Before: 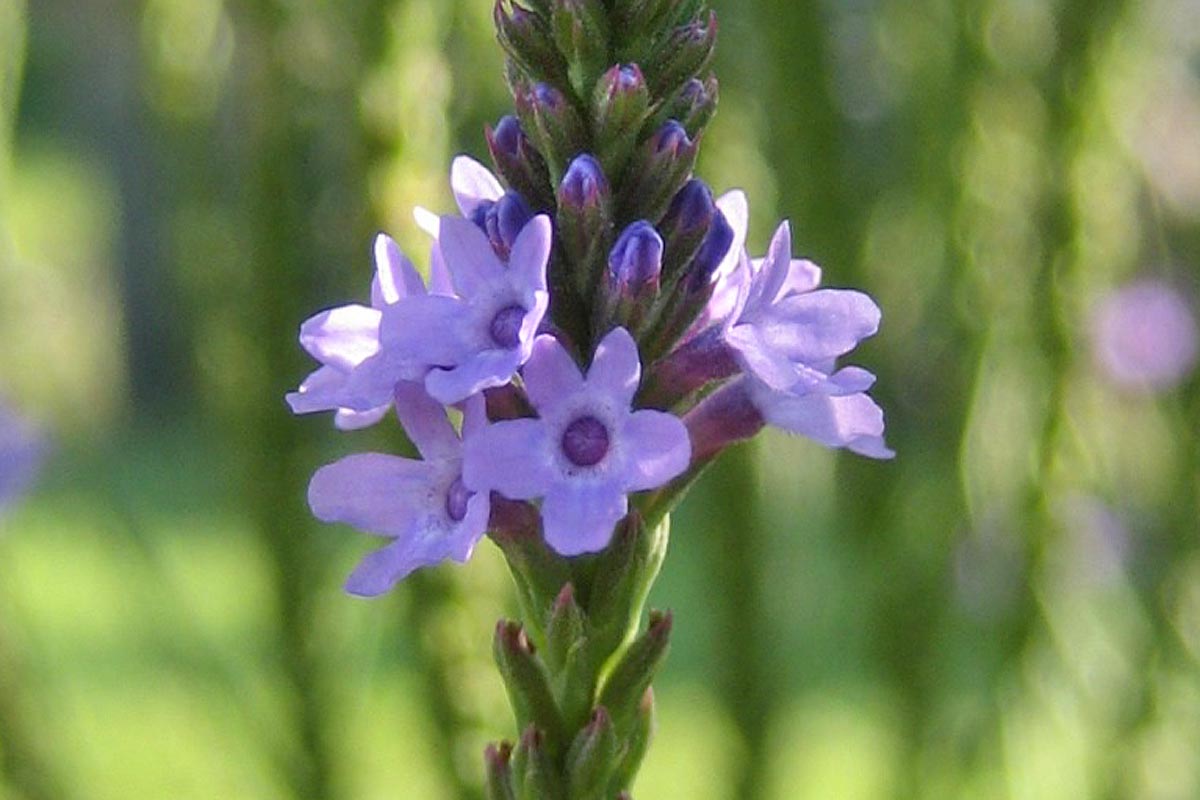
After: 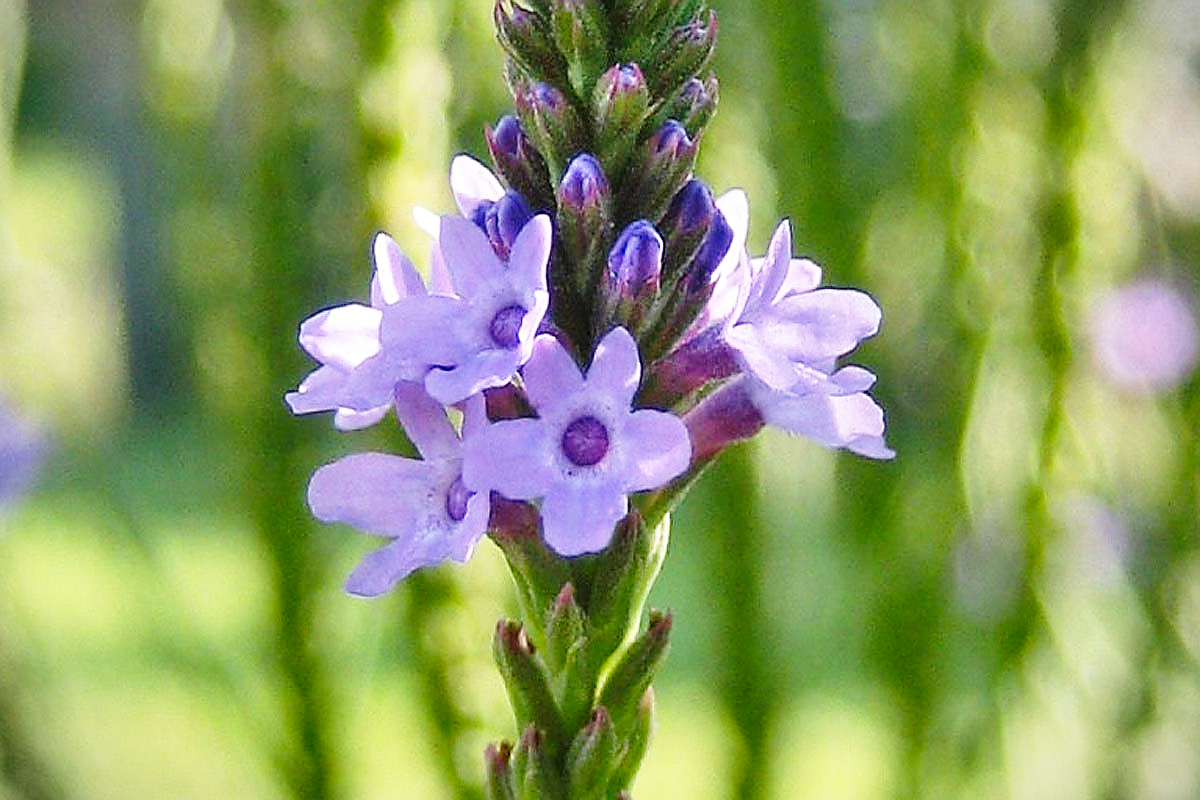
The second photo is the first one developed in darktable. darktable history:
shadows and highlights: low approximation 0.01, soften with gaussian
base curve: curves: ch0 [(0, 0) (0.028, 0.03) (0.121, 0.232) (0.46, 0.748) (0.859, 0.968) (1, 1)], preserve colors none
vignetting: fall-off start 100%, brightness -0.282, width/height ratio 1.31
sharpen: radius 1.4, amount 1.25, threshold 0.7
